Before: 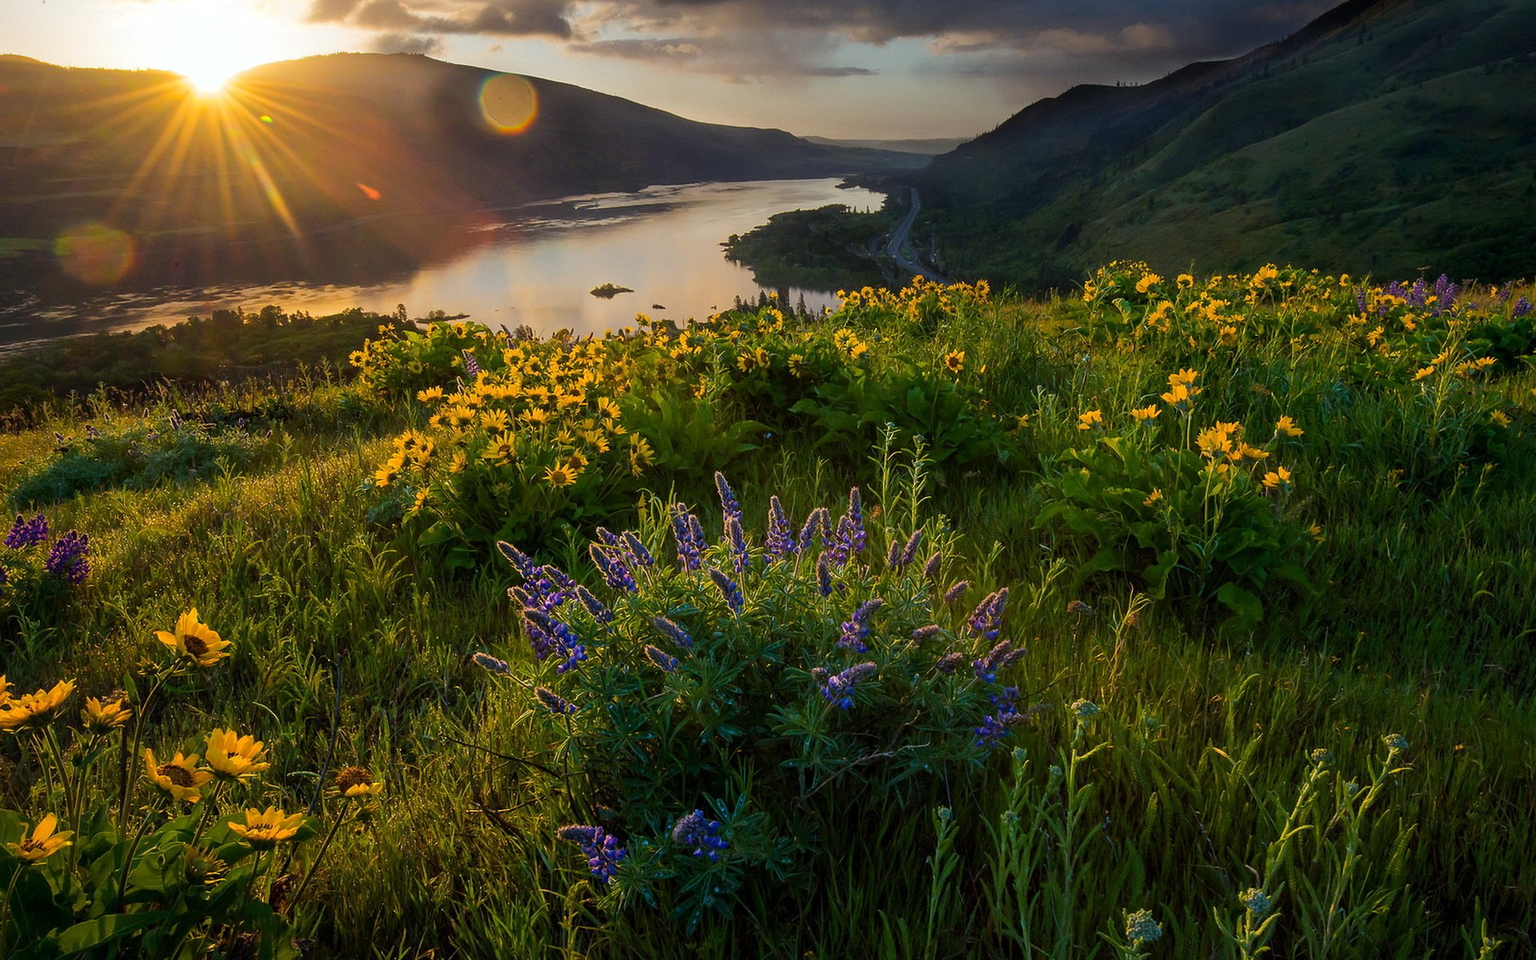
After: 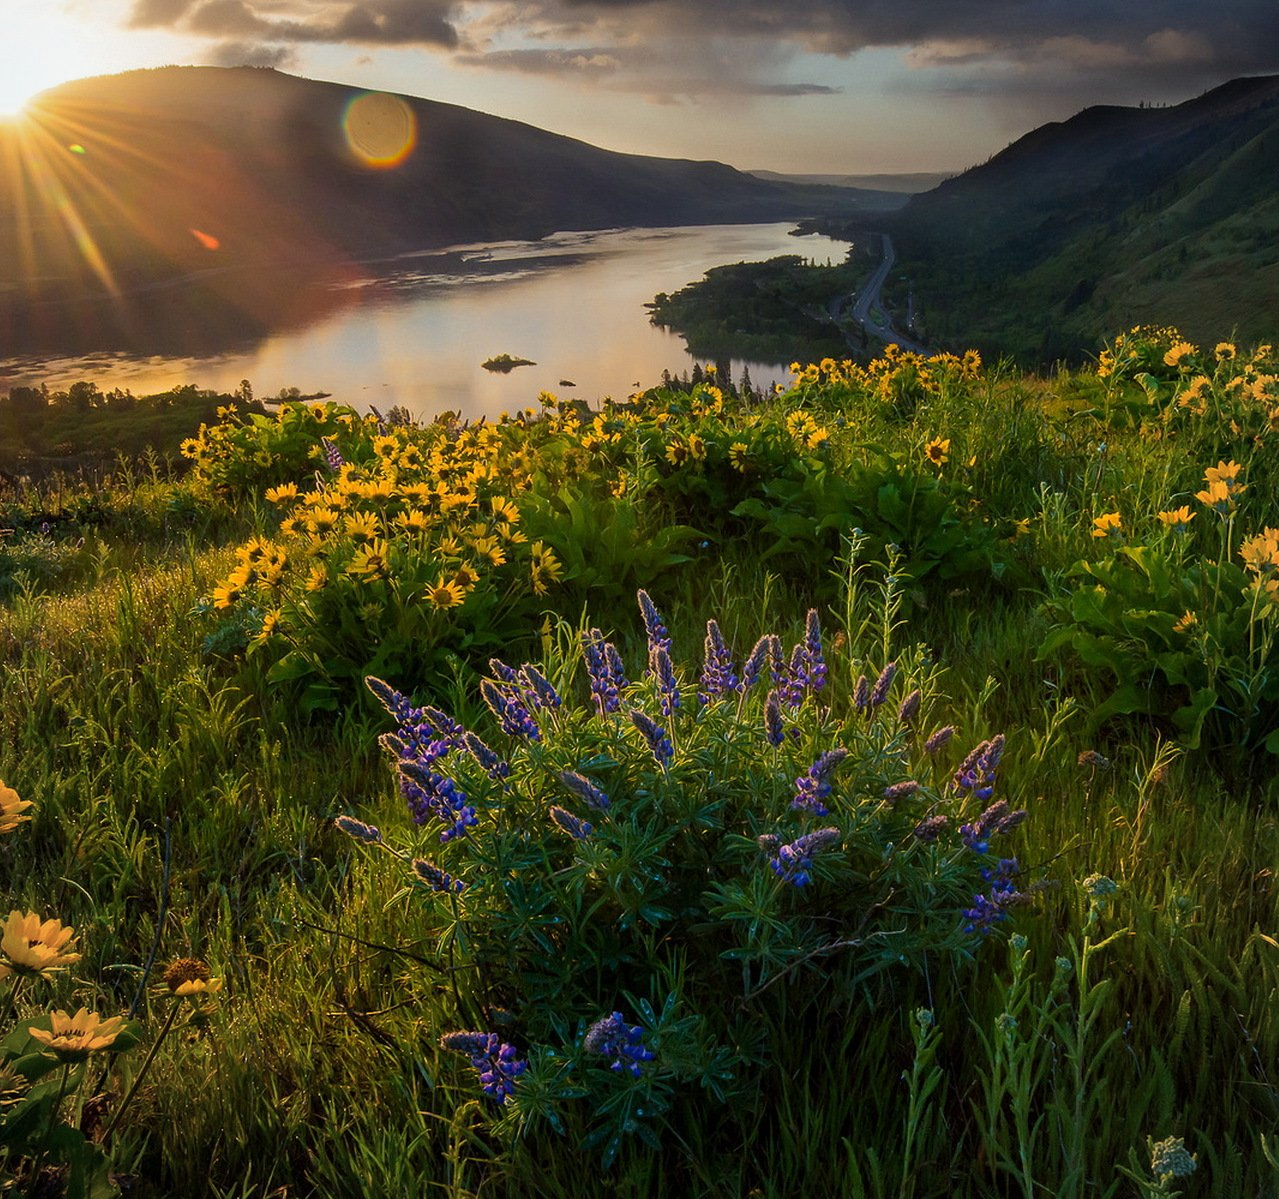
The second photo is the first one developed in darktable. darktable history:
crop and rotate: left 13.363%, right 20.002%
vignetting: fall-off radius 81%, brightness -0.18, saturation -0.309, unbound false
